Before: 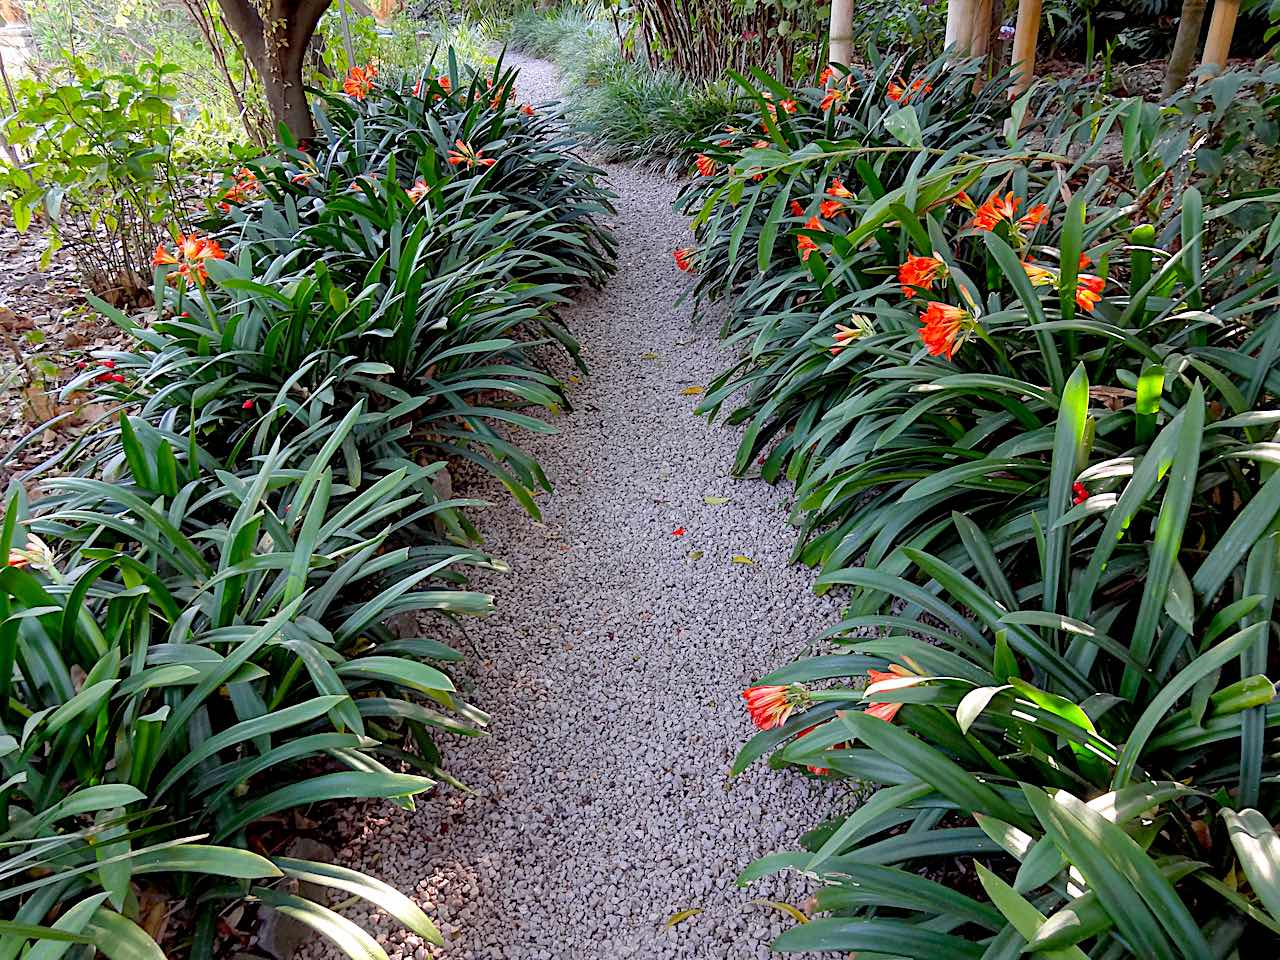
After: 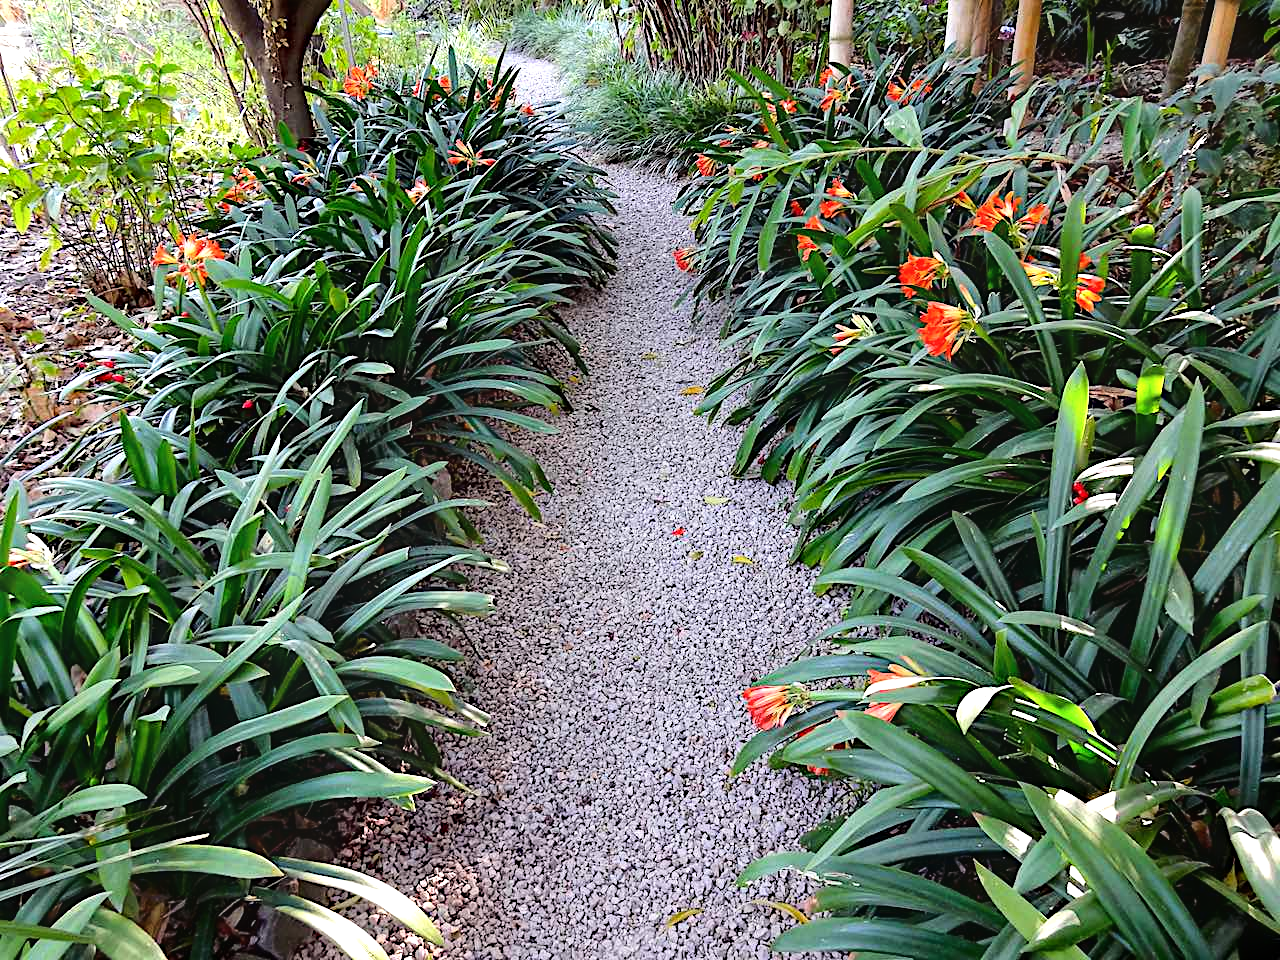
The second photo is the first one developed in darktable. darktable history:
base curve: curves: ch0 [(0, 0) (0.073, 0.04) (0.157, 0.139) (0.492, 0.492) (0.758, 0.758) (1, 1)], fusion 1
